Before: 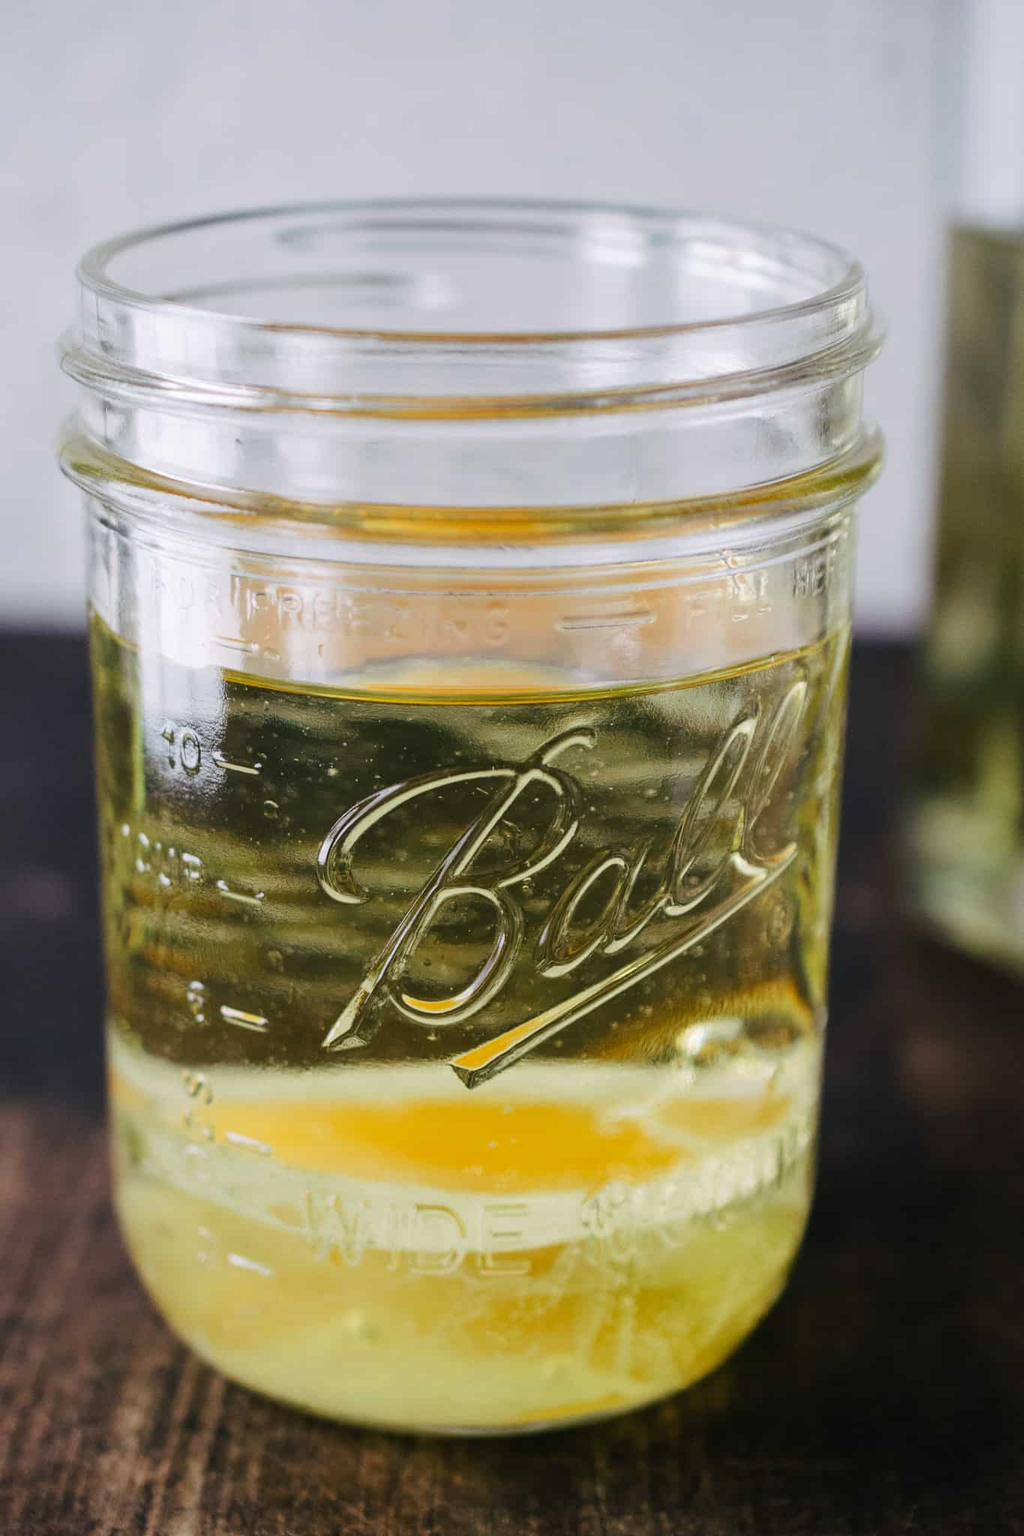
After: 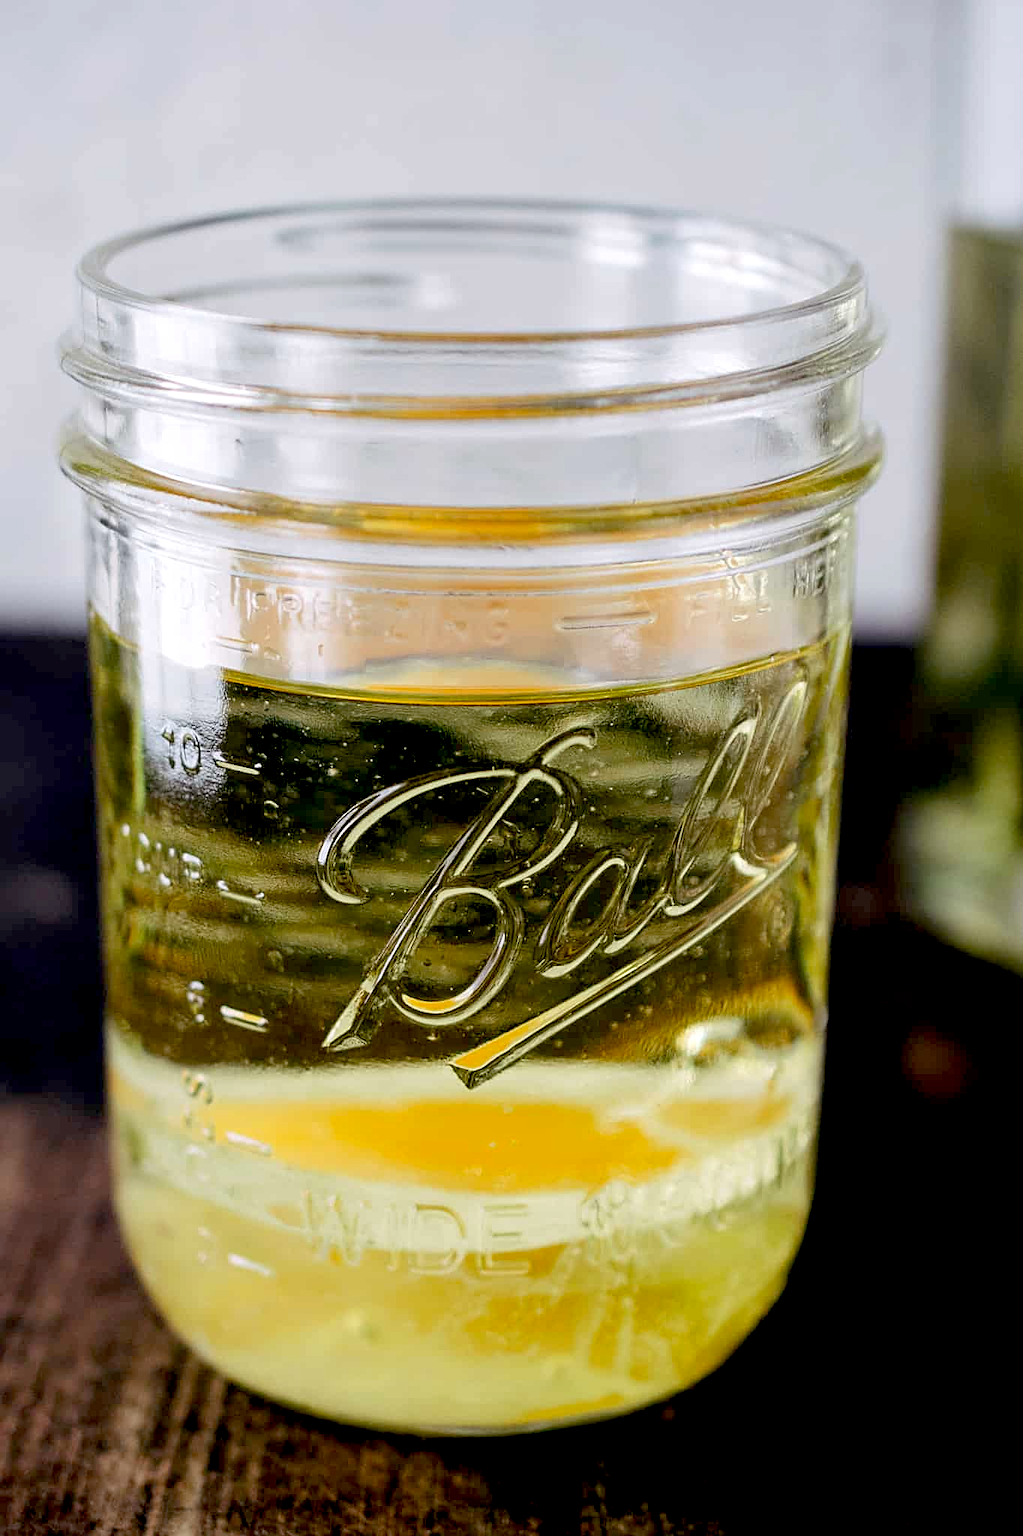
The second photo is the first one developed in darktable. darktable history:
exposure: black level correction 0.025, exposure 0.182 EV, compensate highlight preservation false
sharpen: on, module defaults
